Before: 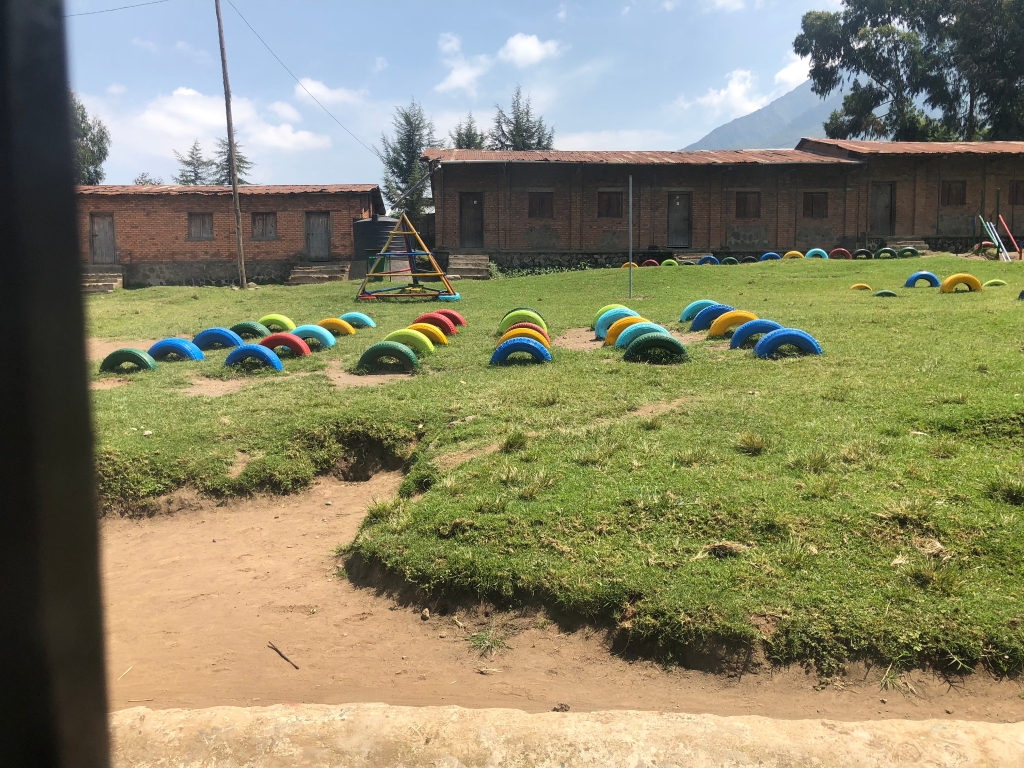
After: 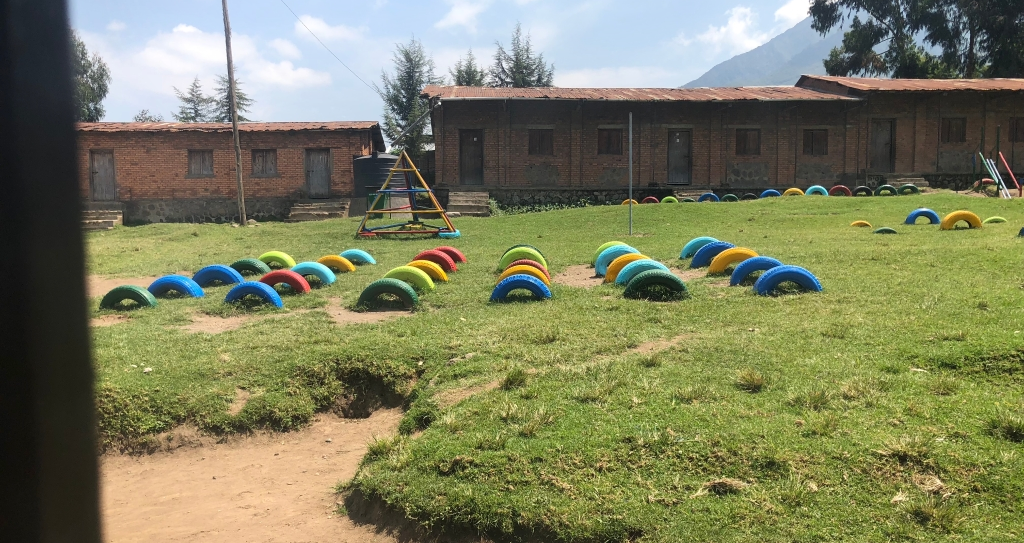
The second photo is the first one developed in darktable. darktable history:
shadows and highlights: shadows -40.15, highlights 62.88, soften with gaussian
crop and rotate: top 8.293%, bottom 20.996%
